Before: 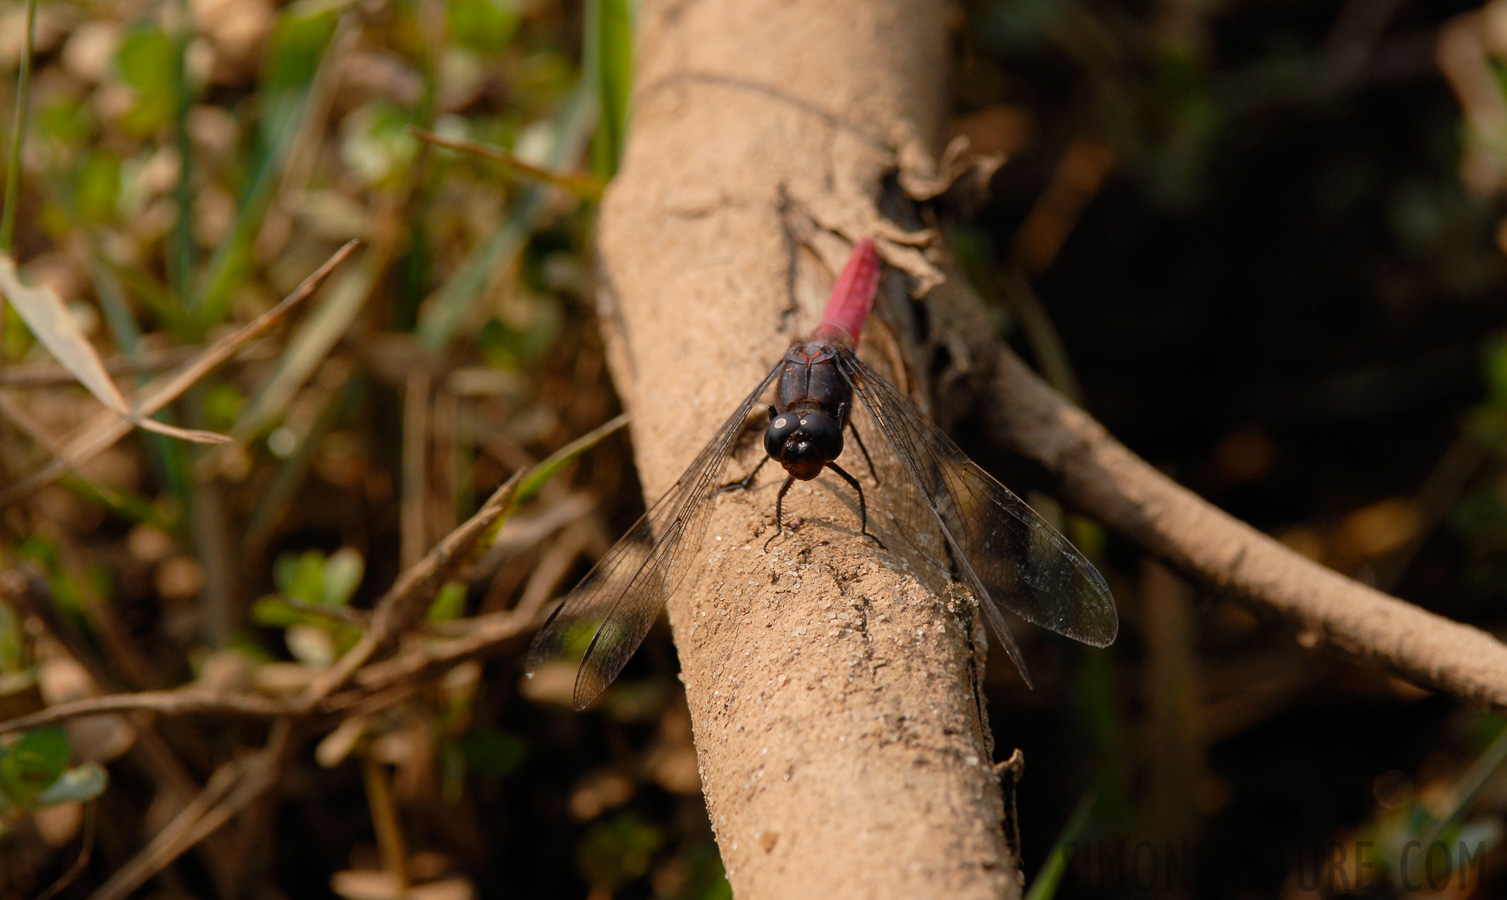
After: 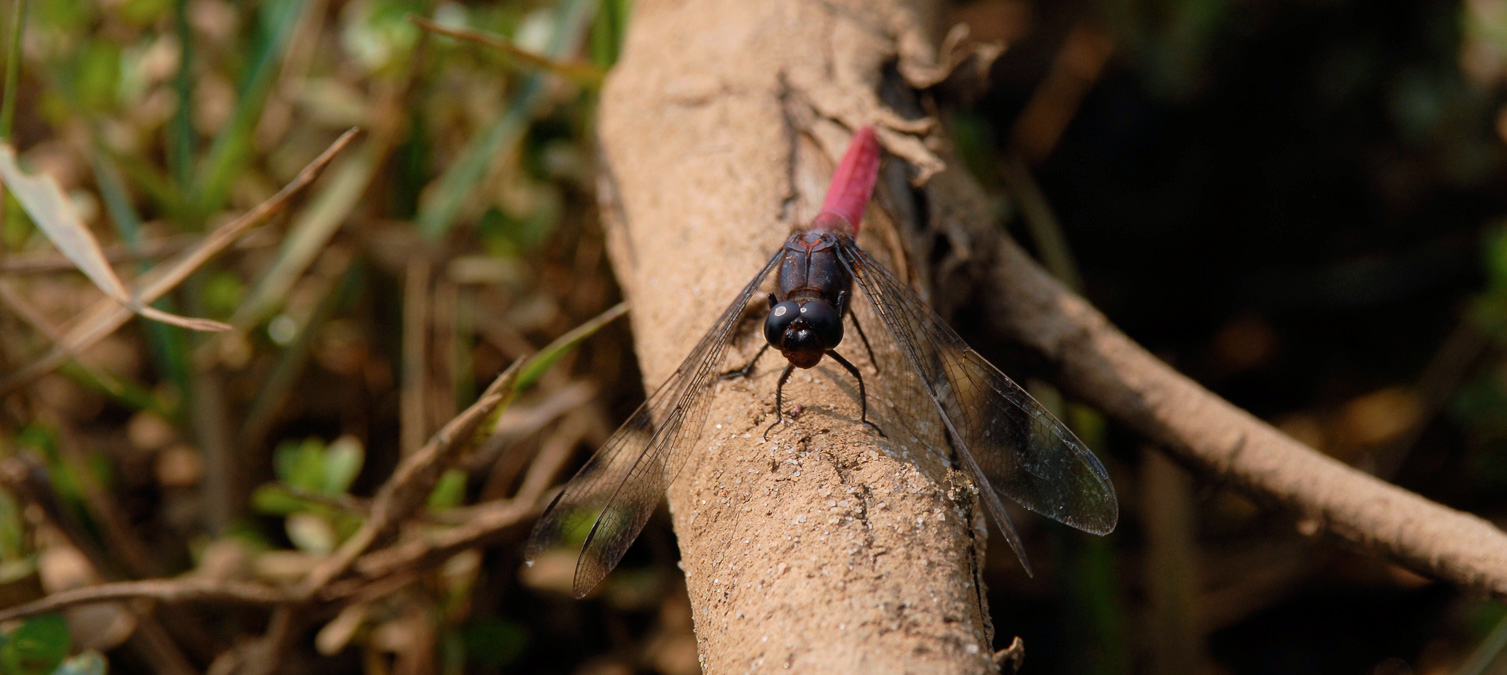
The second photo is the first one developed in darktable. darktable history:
color calibration: x 0.37, y 0.382, temperature 4313.32 K
velvia: on, module defaults
crop and rotate: top 12.5%, bottom 12.5%
tone equalizer: on, module defaults
